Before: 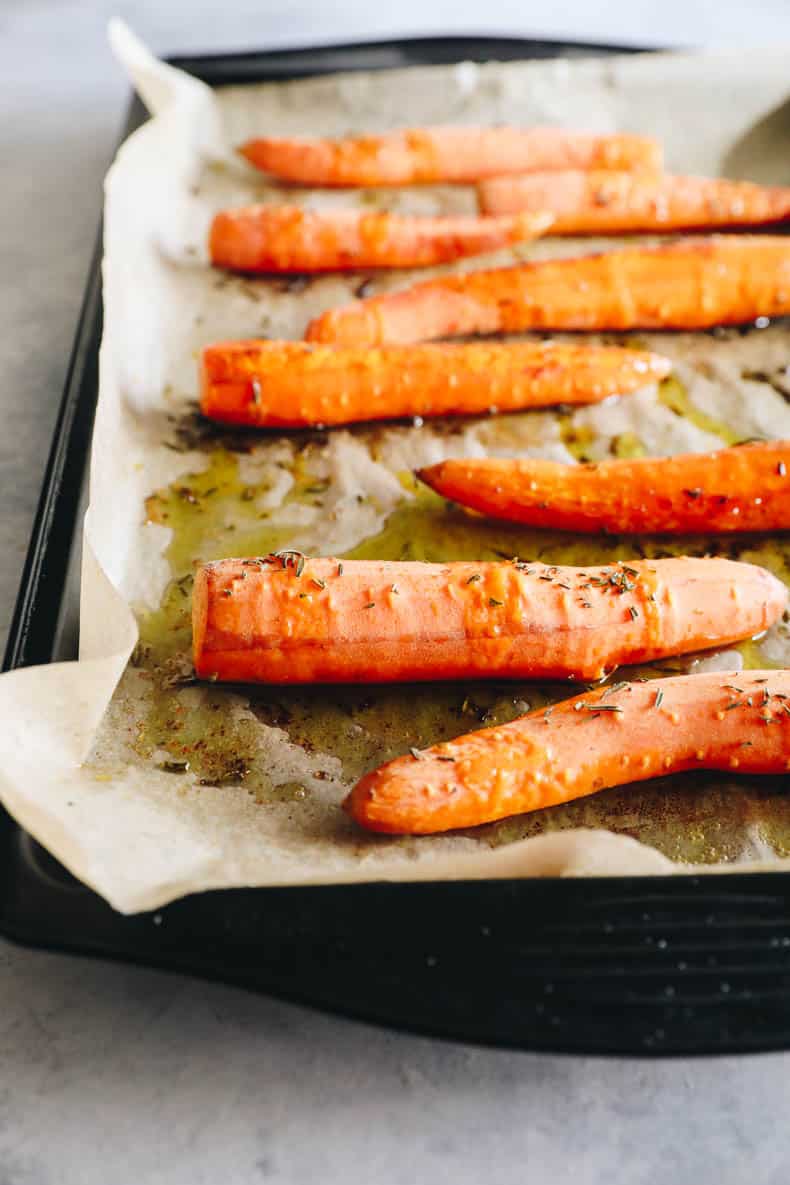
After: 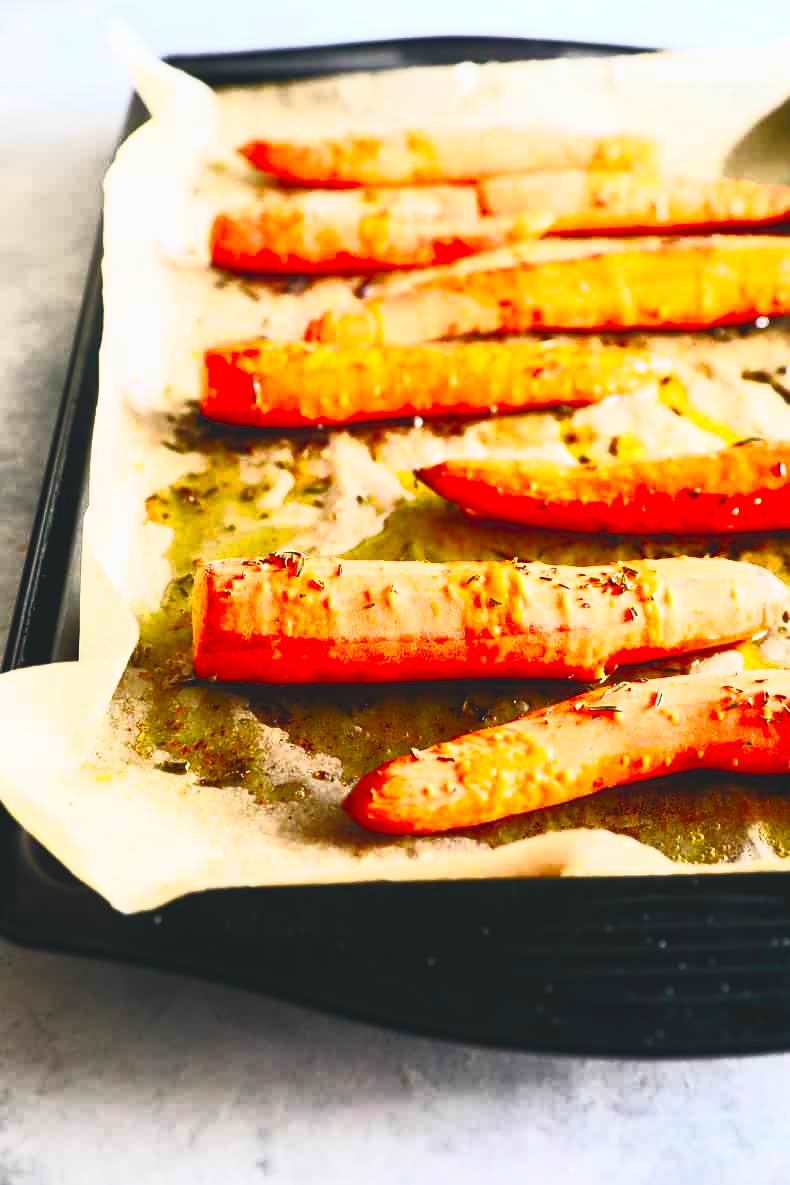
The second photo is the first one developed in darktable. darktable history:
exposure: black level correction 0, exposure -0.721 EV, compensate highlight preservation false
local contrast: mode bilateral grid, contrast 100, coarseness 100, detail 94%, midtone range 0.2
contrast brightness saturation: contrast 1, brightness 1, saturation 1
white balance: emerald 1
